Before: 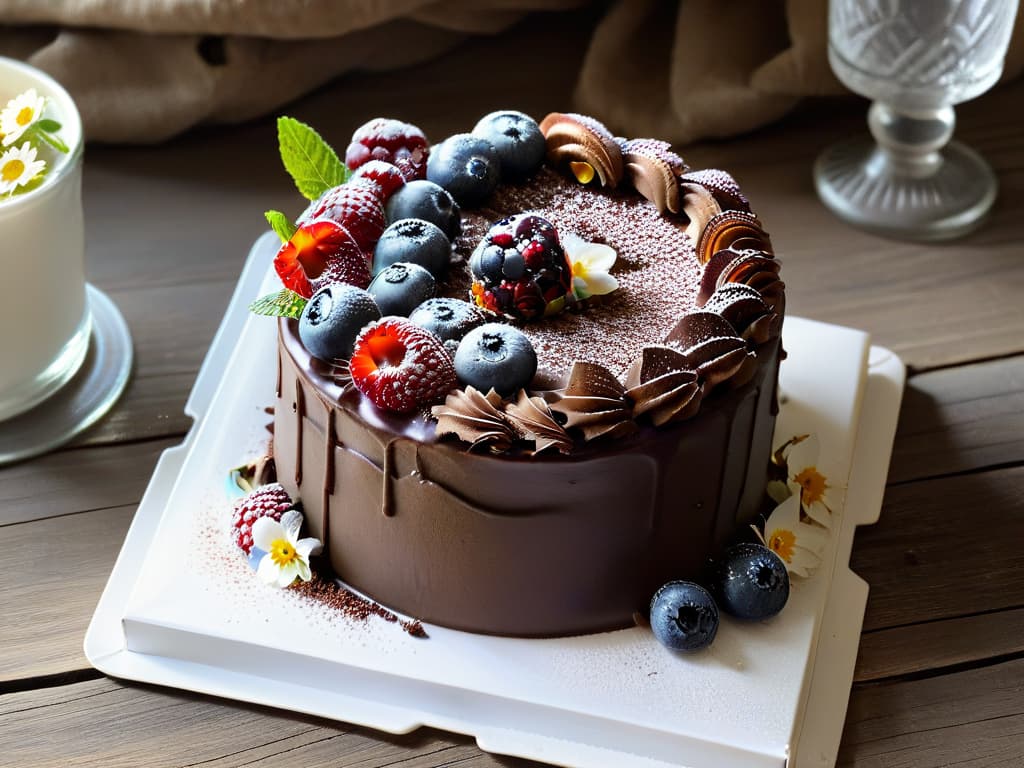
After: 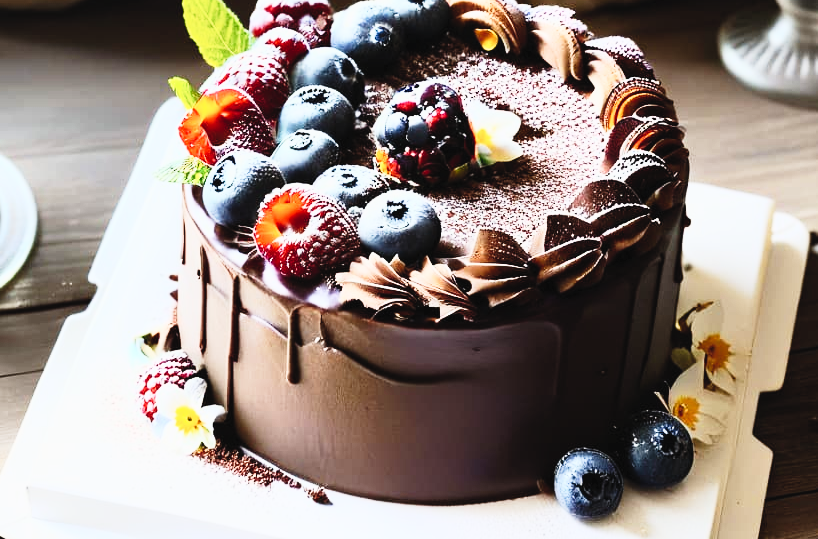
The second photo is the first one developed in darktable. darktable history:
contrast brightness saturation: contrast 0.377, brightness 0.531
crop: left 9.464%, top 17.421%, right 10.574%, bottom 12.349%
tone curve: curves: ch0 [(0, 0.023) (0.137, 0.069) (0.249, 0.163) (0.487, 0.491) (0.778, 0.858) (0.896, 0.94) (1, 0.988)]; ch1 [(0, 0) (0.396, 0.369) (0.483, 0.459) (0.498, 0.5) (0.515, 0.517) (0.562, 0.6) (0.611, 0.667) (0.692, 0.744) (0.798, 0.863) (1, 1)]; ch2 [(0, 0) (0.426, 0.398) (0.483, 0.481) (0.503, 0.503) (0.526, 0.527) (0.549, 0.59) (0.62, 0.666) (0.705, 0.755) (0.985, 0.966)], preserve colors none
